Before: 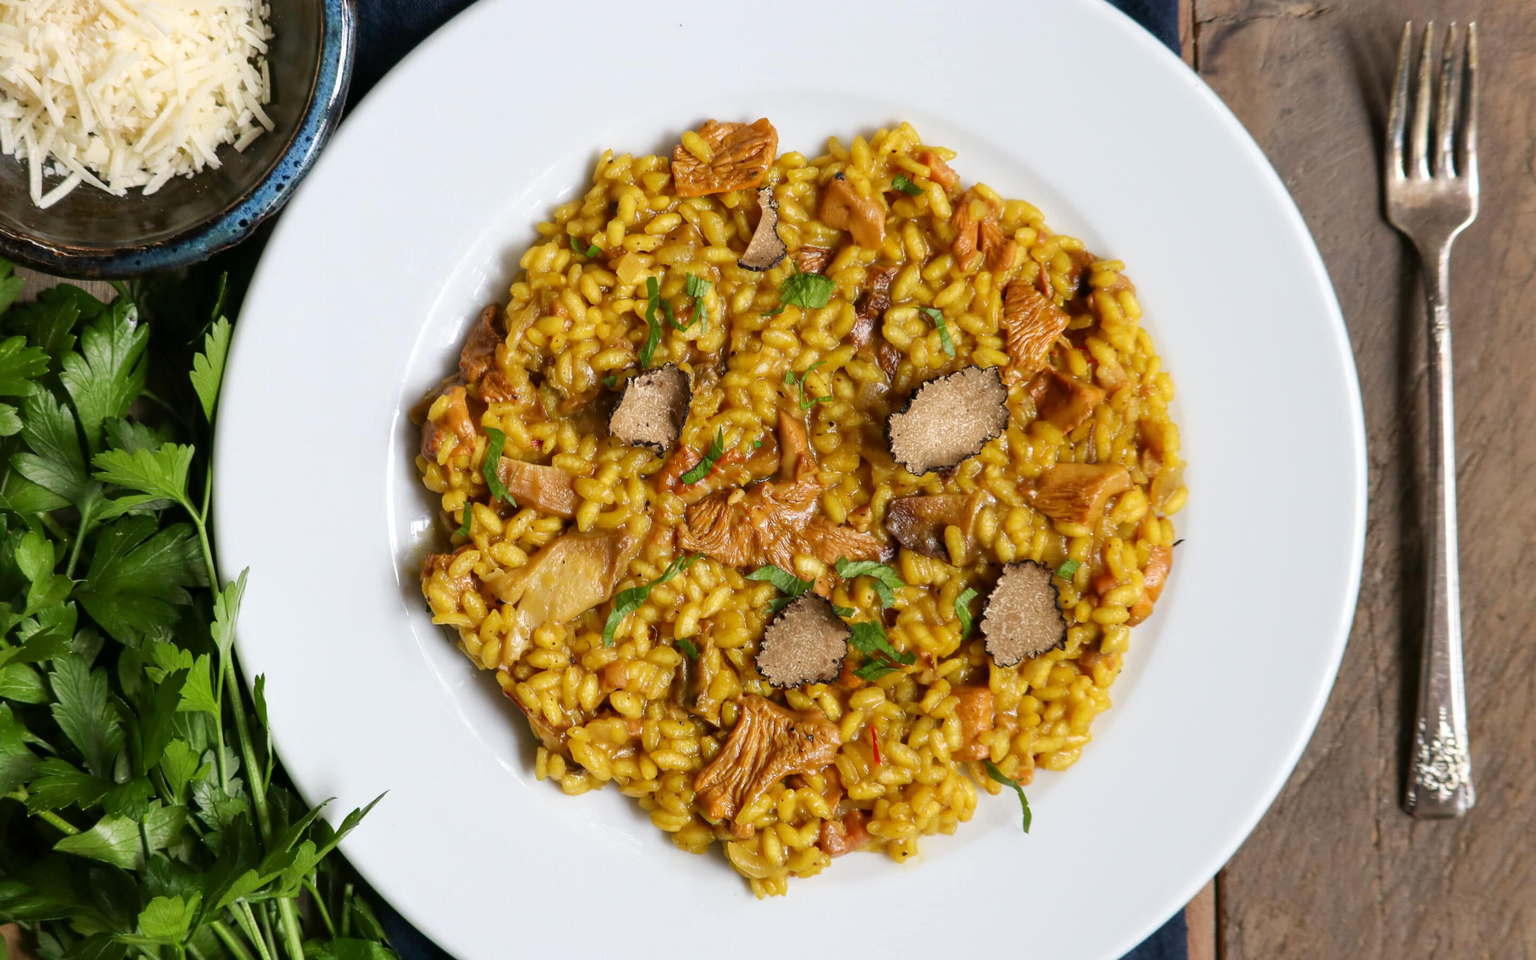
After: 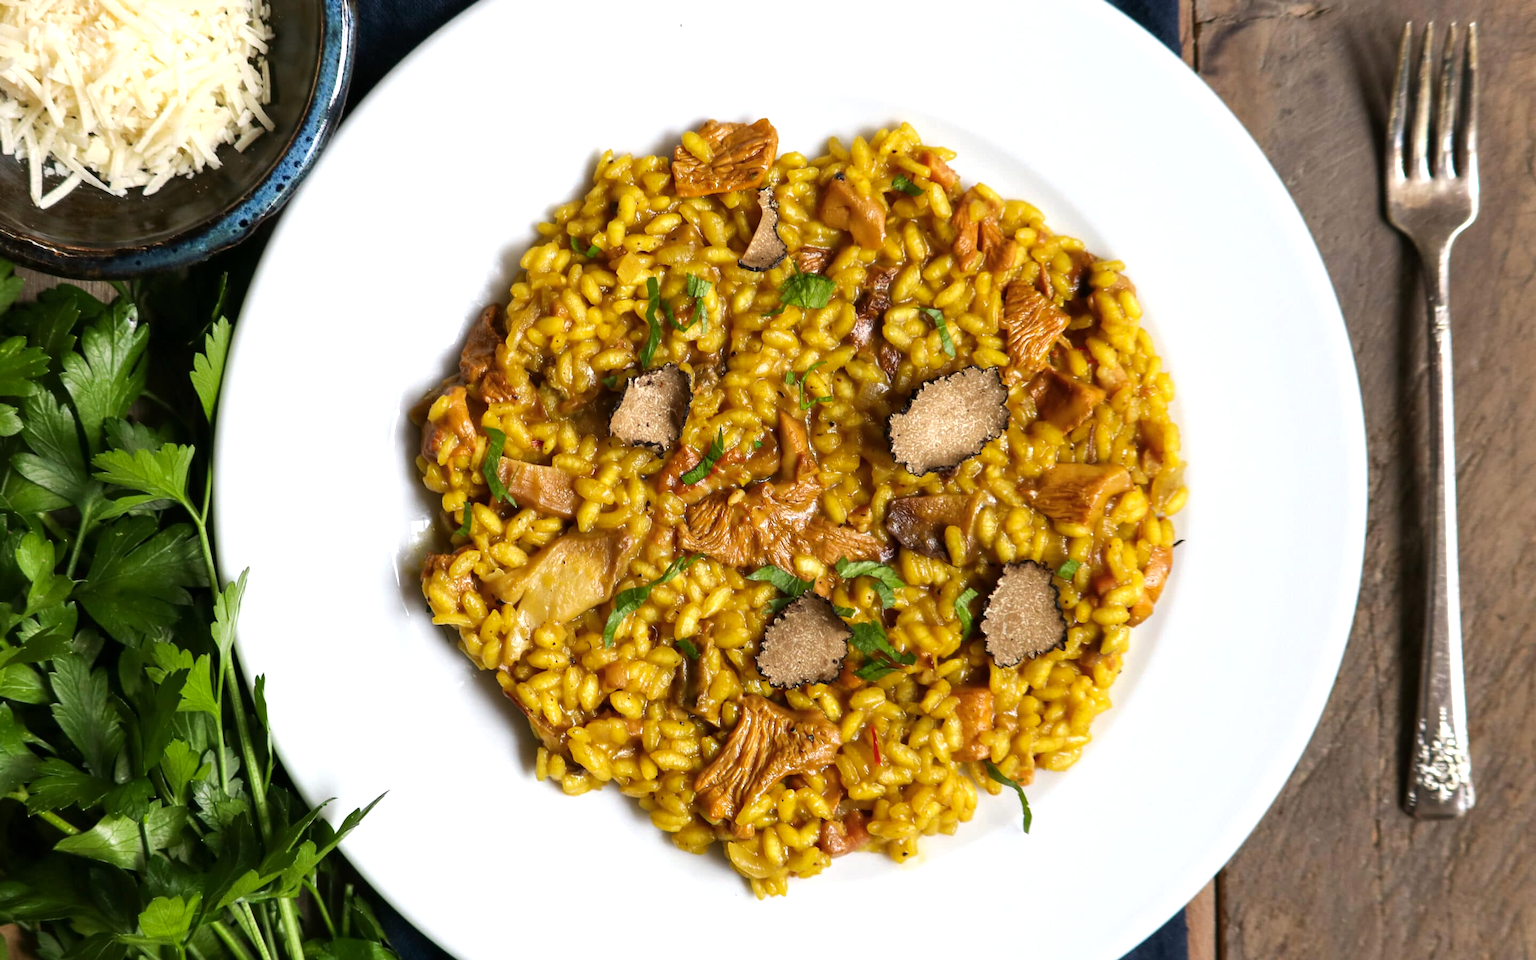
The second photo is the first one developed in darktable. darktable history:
color balance rgb: power › hue 209.18°, perceptual saturation grading › global saturation 0.819%, perceptual brilliance grading › highlights 10.789%, perceptual brilliance grading › shadows -11.519%, global vibrance 14.211%
